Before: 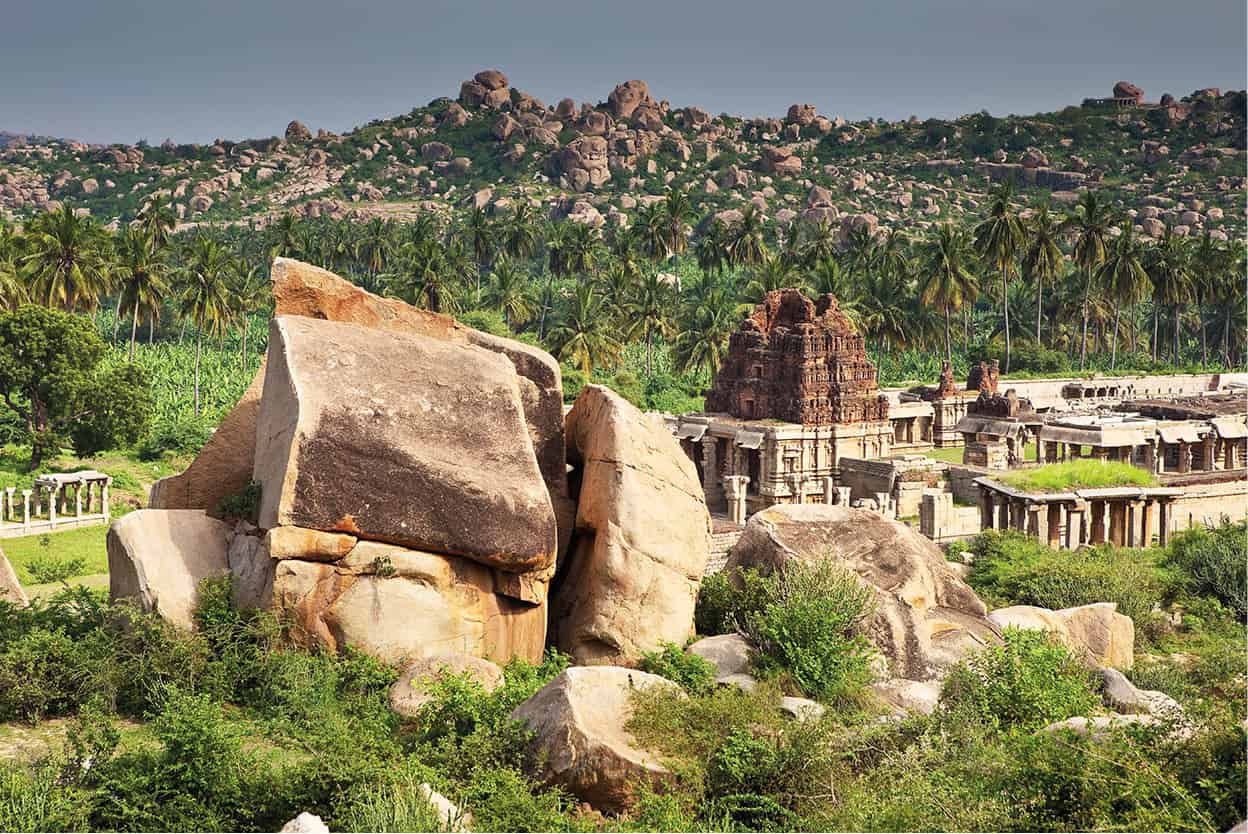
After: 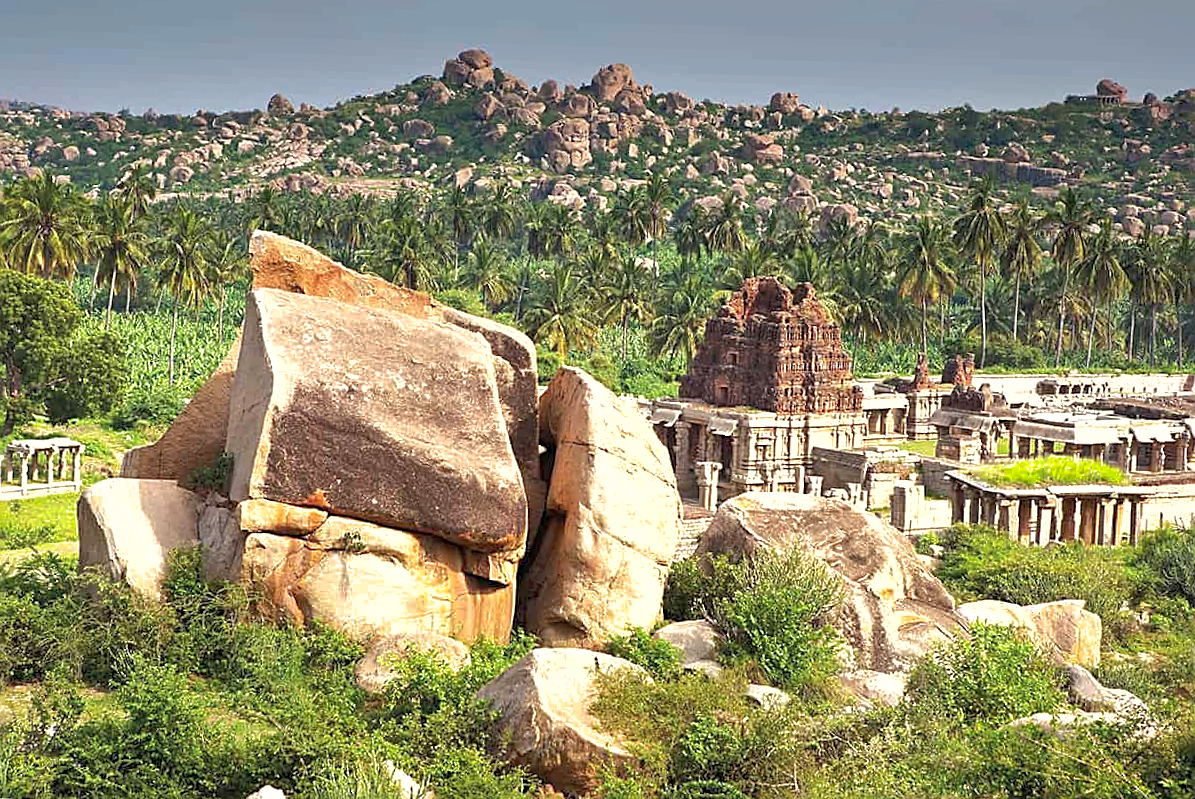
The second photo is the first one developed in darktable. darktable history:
sharpen: on, module defaults
crop and rotate: angle -1.69°
shadows and highlights: on, module defaults
exposure: exposure 0.493 EV, compensate highlight preservation false
